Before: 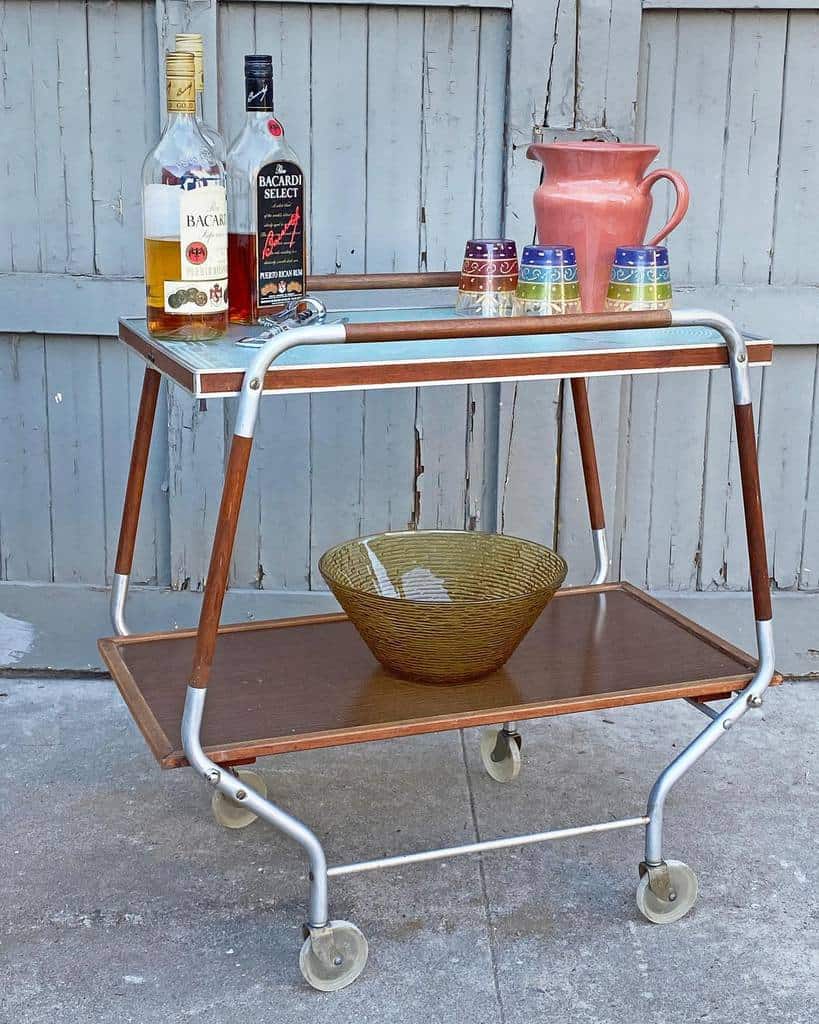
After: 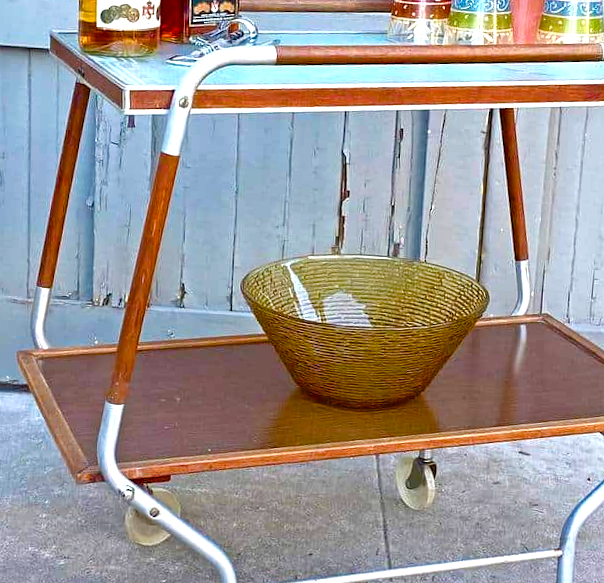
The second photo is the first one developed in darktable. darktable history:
color balance rgb: linear chroma grading › shadows -2.2%, linear chroma grading › highlights -15%, linear chroma grading › global chroma -10%, linear chroma grading › mid-tones -10%, perceptual saturation grading › global saturation 45%, perceptual saturation grading › highlights -50%, perceptual saturation grading › shadows 30%, perceptual brilliance grading › global brilliance 18%, global vibrance 45%
crop: left 11.123%, top 27.61%, right 18.3%, bottom 17.034%
rotate and perspective: rotation 2.17°, automatic cropping off
